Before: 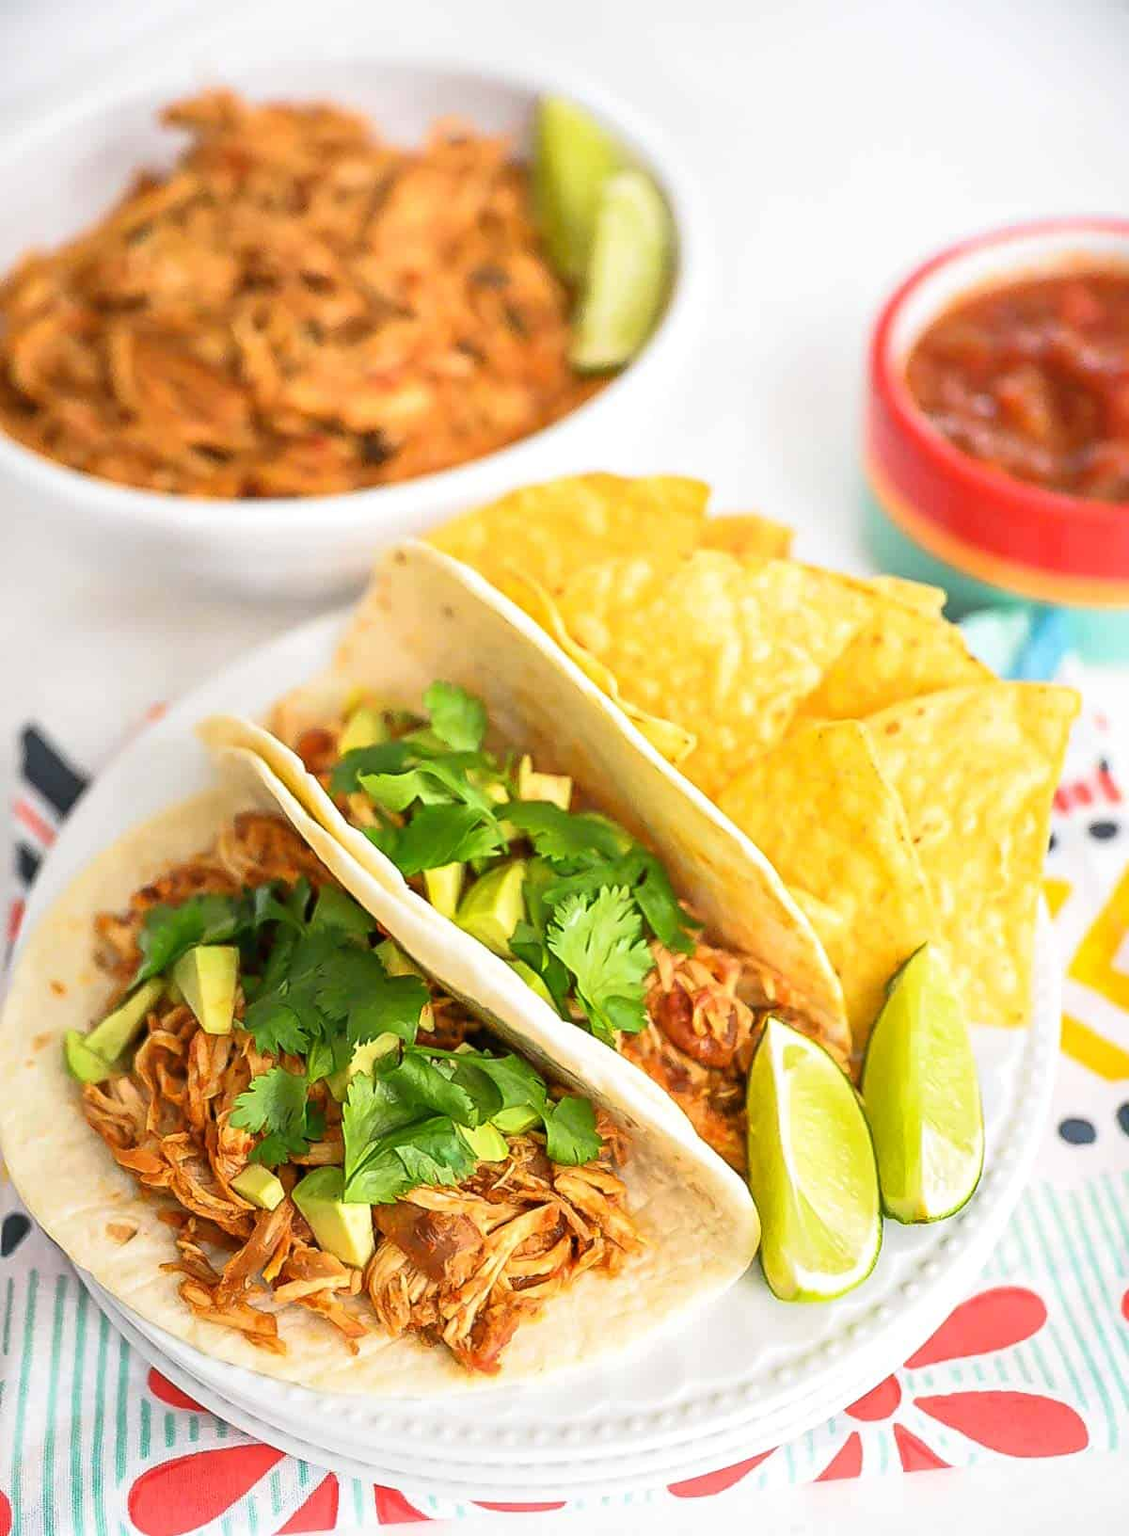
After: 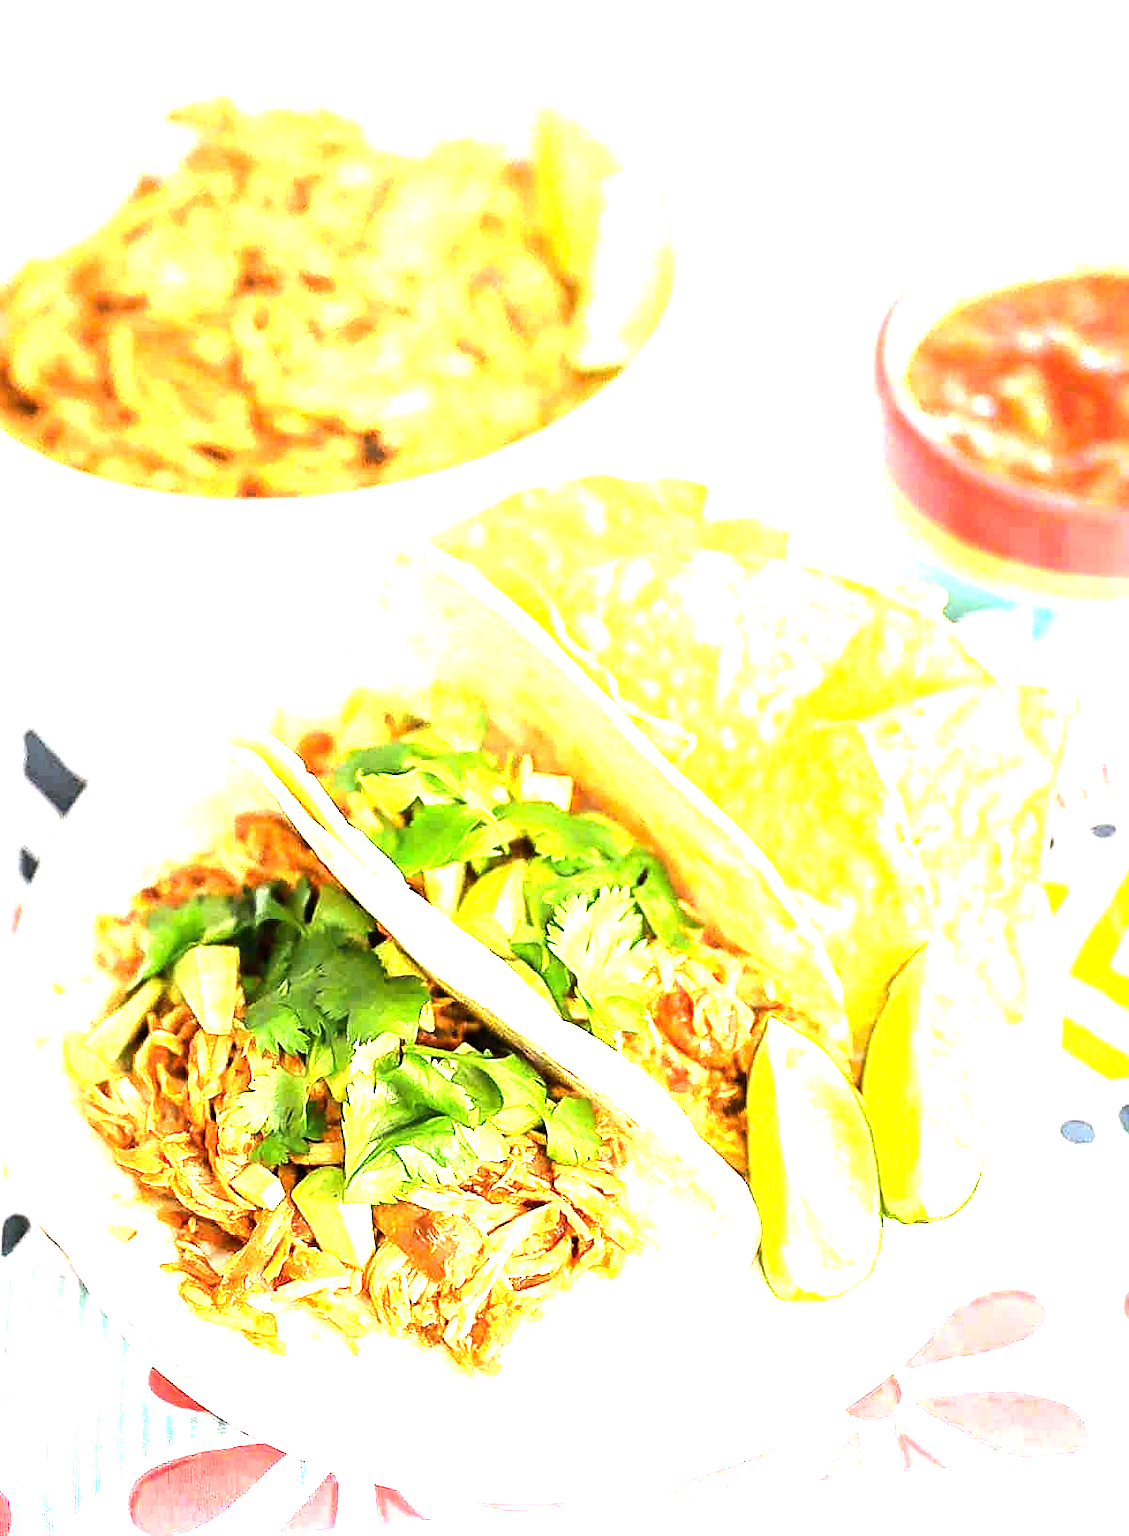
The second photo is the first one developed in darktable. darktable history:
exposure: black level correction 0.001, exposure 1.399 EV, compensate exposure bias true, compensate highlight preservation false
sharpen: radius 1.245, amount 0.302, threshold 0.223
tone equalizer: -8 EV -1.09 EV, -7 EV -1.03 EV, -6 EV -0.887 EV, -5 EV -0.6 EV, -3 EV 0.606 EV, -2 EV 0.843 EV, -1 EV 1.01 EV, +0 EV 1.08 EV, edges refinement/feathering 500, mask exposure compensation -1.57 EV, preserve details no
